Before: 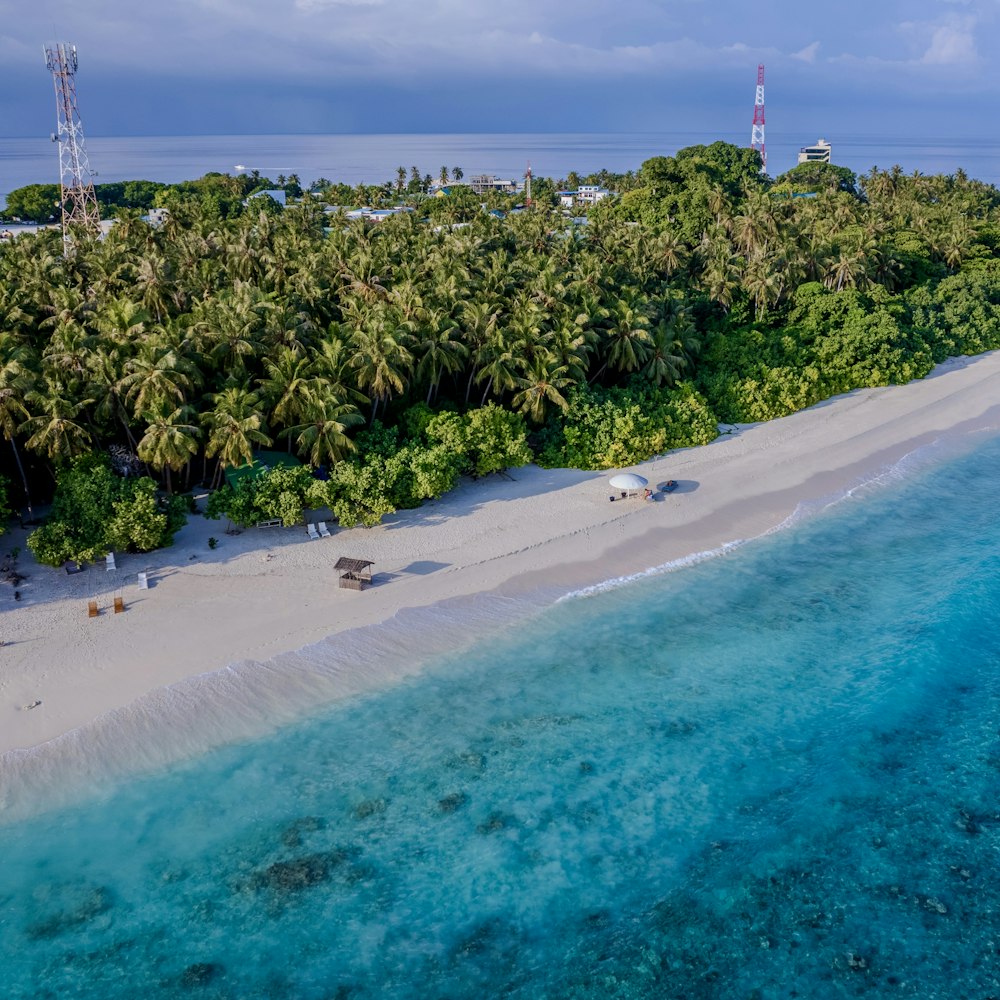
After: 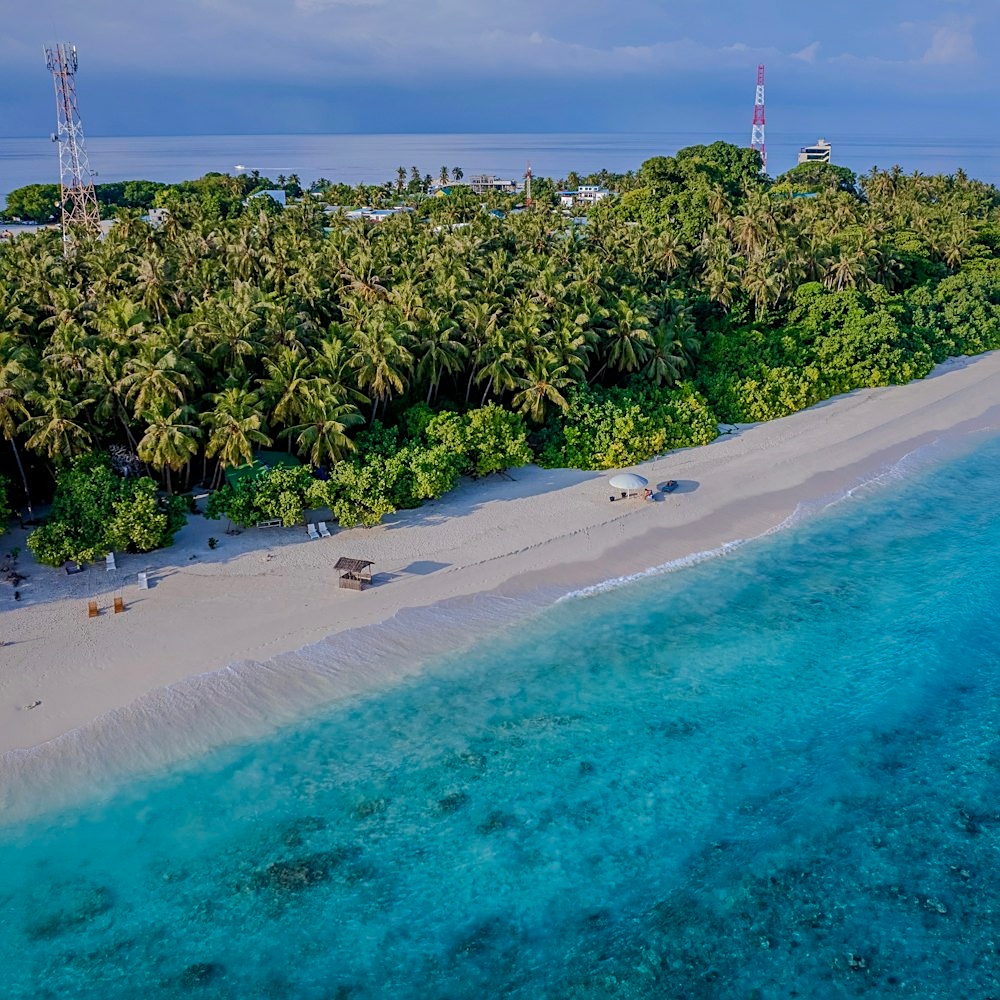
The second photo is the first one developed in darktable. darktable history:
sharpen: on, module defaults
shadows and highlights: shadows 38.43, highlights -74.54
